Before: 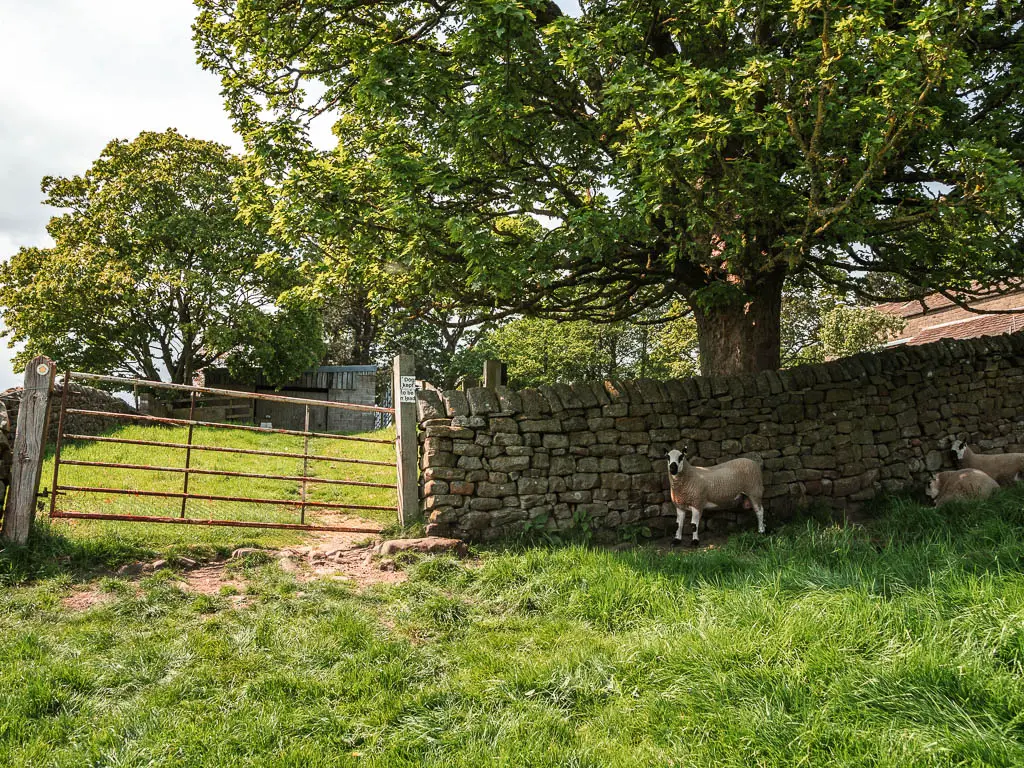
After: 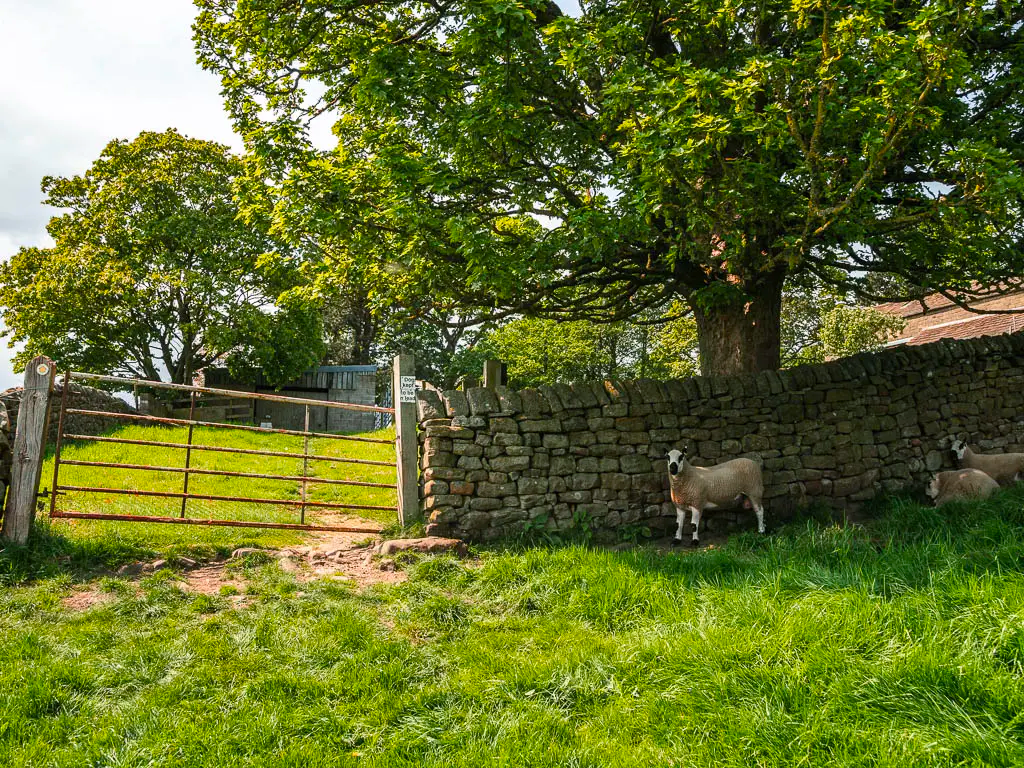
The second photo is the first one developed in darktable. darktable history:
color balance rgb: power › chroma 0.517%, power › hue 215.14°, linear chroma grading › global chroma 15.596%, perceptual saturation grading › global saturation 16.464%
